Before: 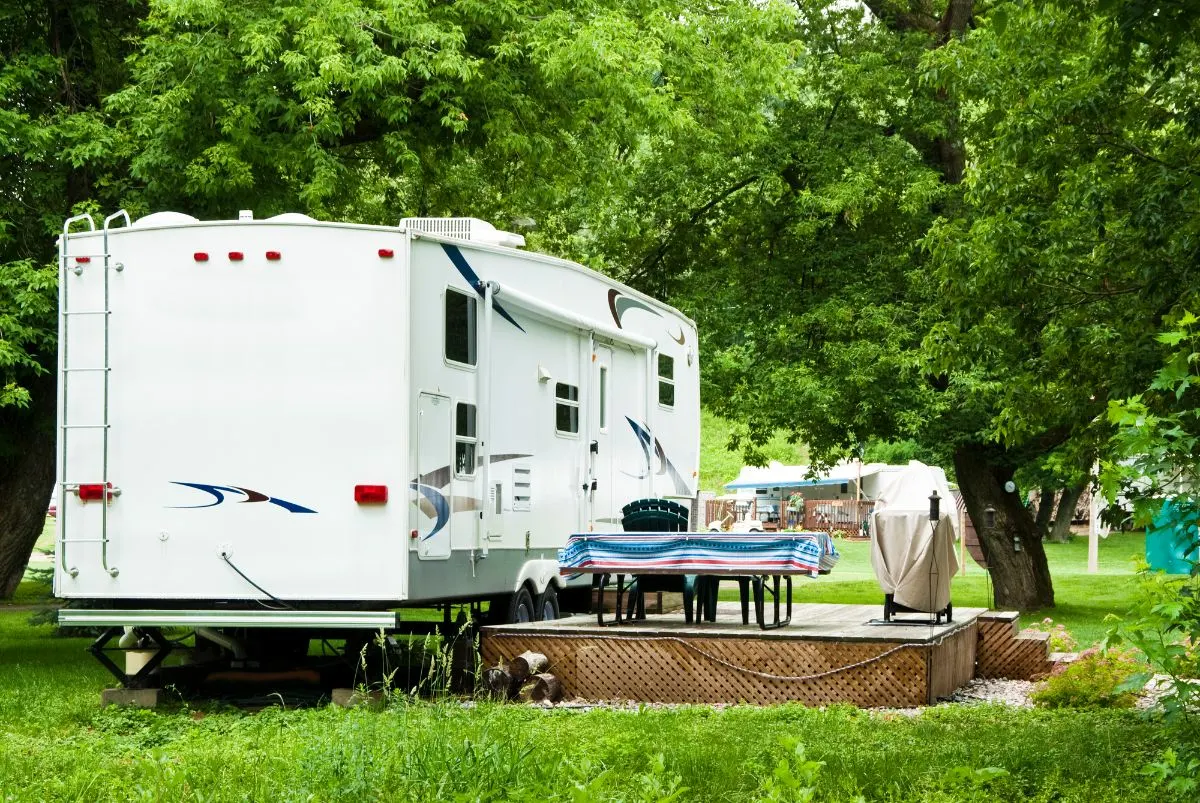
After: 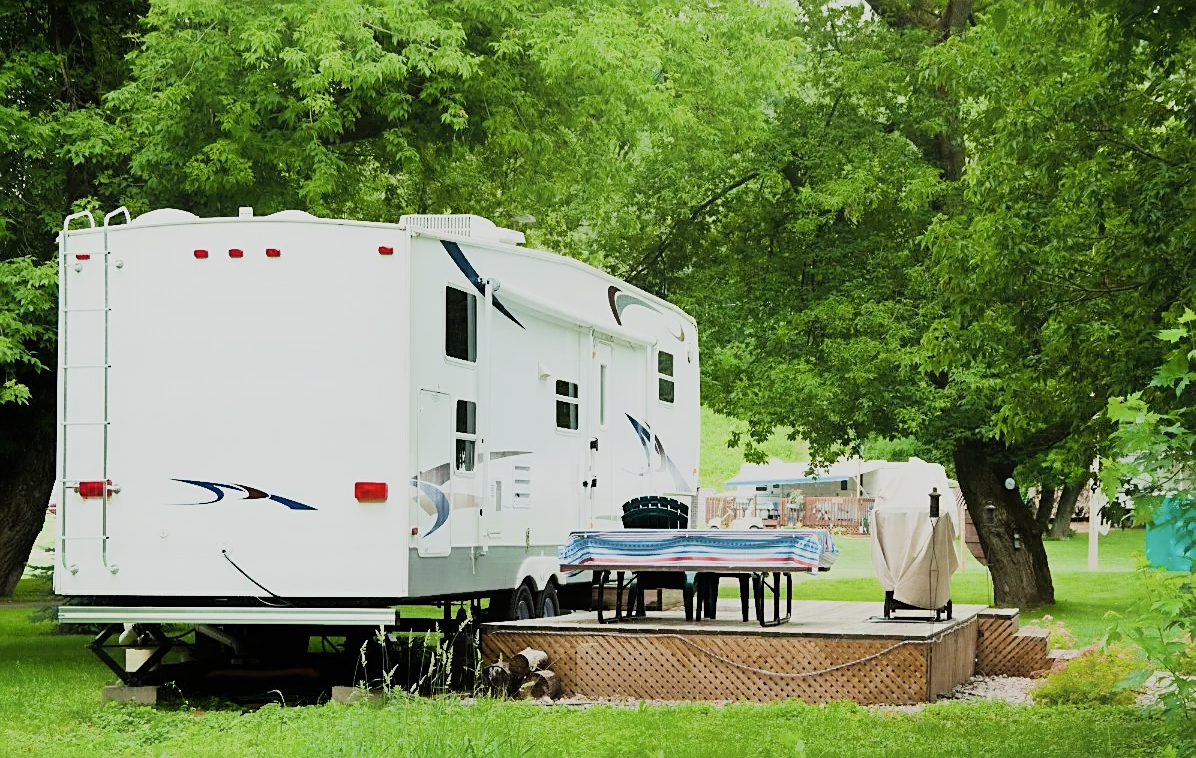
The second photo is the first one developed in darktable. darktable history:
crop: top 0.444%, right 0.26%, bottom 5.082%
contrast brightness saturation: saturation -0.05
exposure: black level correction 0, exposure 0.595 EV, compensate exposure bias true, compensate highlight preservation false
filmic rgb: black relative exposure -6.92 EV, white relative exposure 5.66 EV, threshold 5.97 EV, hardness 2.85, iterations of high-quality reconstruction 0, enable highlight reconstruction true
sharpen: on, module defaults
contrast equalizer: y [[0.6 ×6], [0.55 ×6], [0 ×6], [0 ×6], [0 ×6]], mix -0.997
